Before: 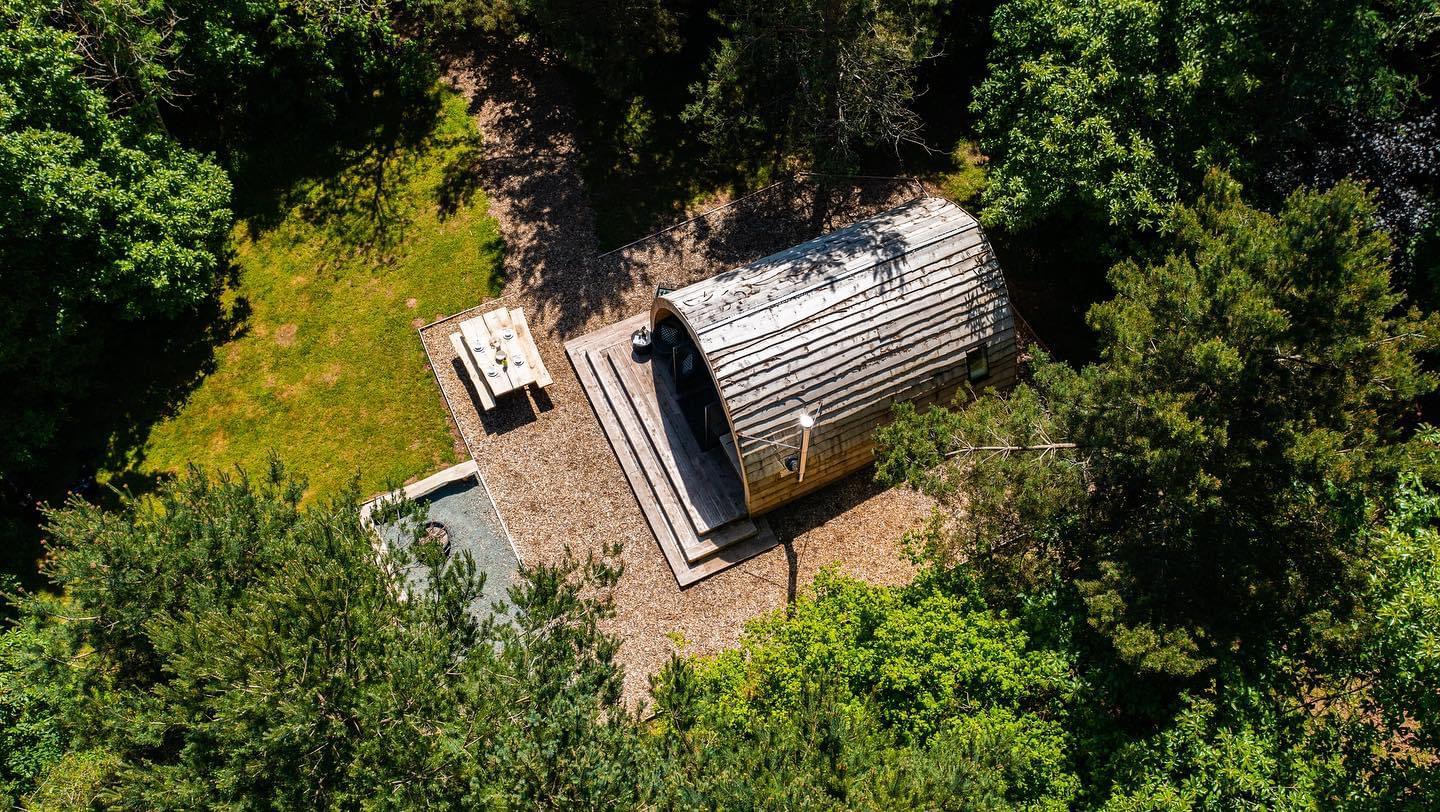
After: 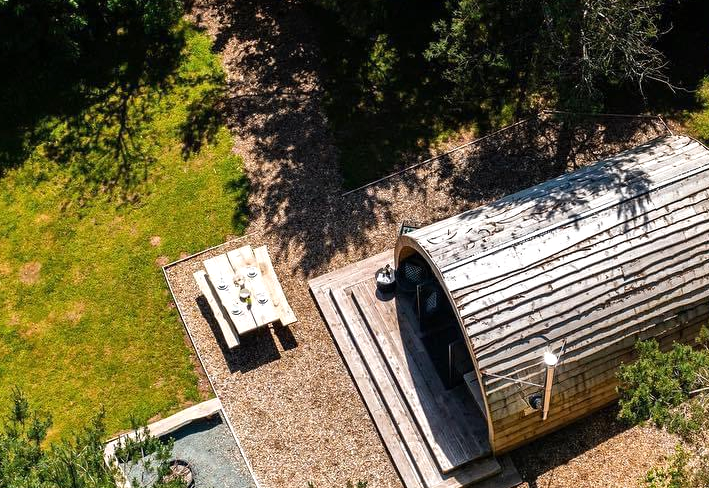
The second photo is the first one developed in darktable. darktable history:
exposure: exposure 0.207 EV, compensate highlight preservation false
crop: left 17.835%, top 7.675%, right 32.881%, bottom 32.213%
